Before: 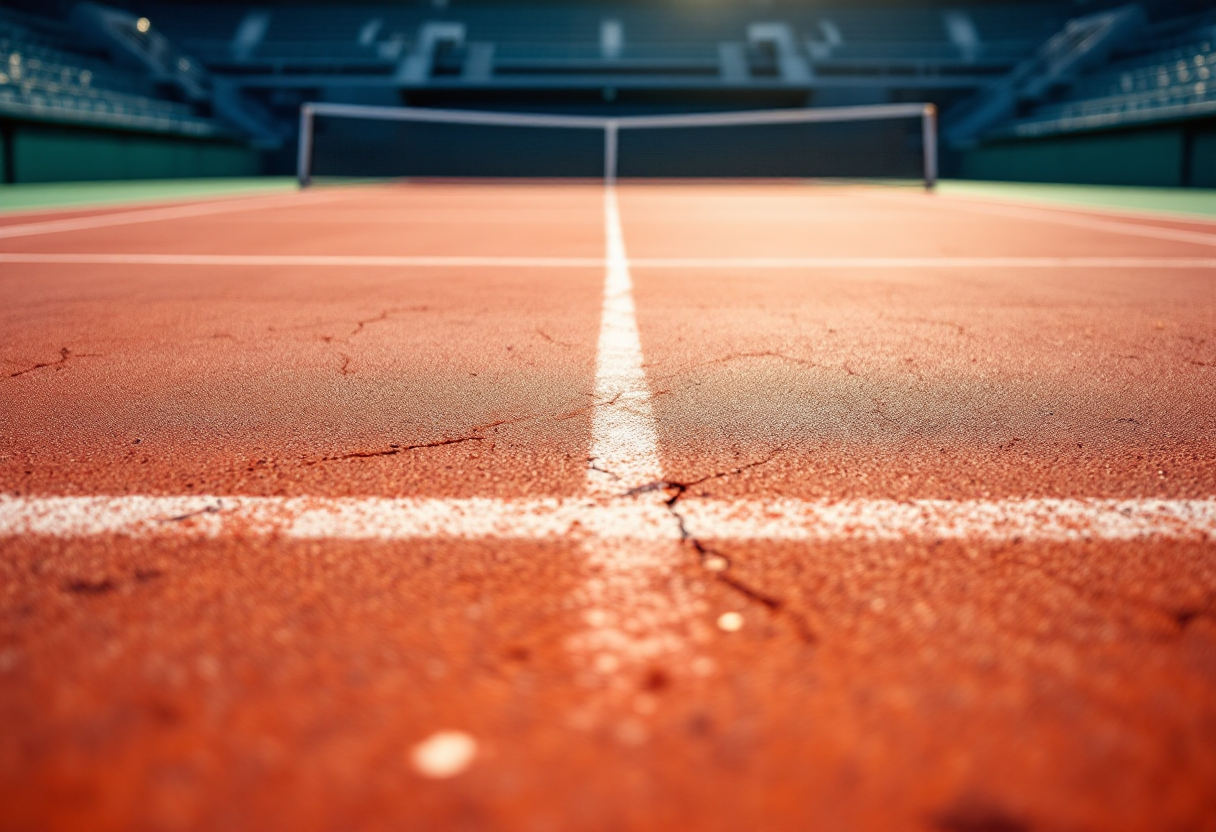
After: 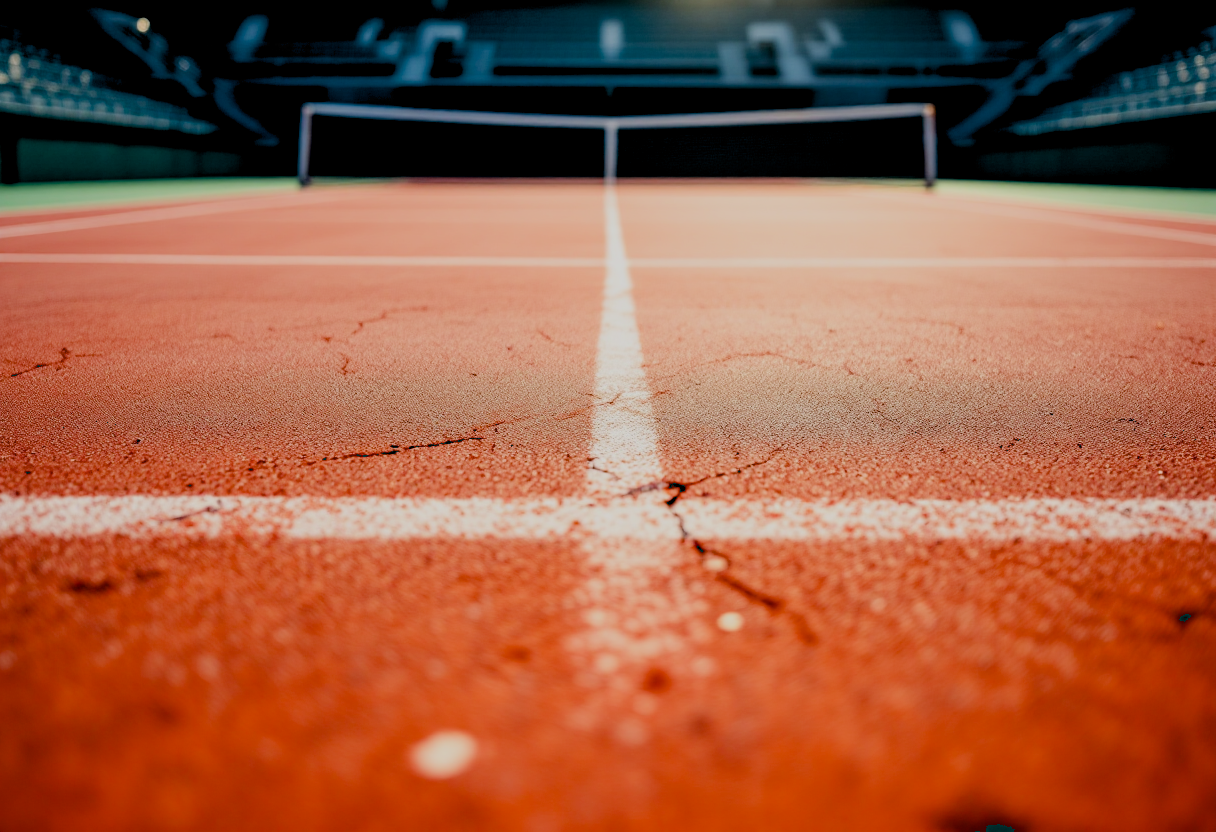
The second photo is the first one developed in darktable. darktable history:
exposure: black level correction 0.024, exposure 0.184 EV, compensate highlight preservation false
filmic rgb: black relative exposure -6.95 EV, white relative exposure 5.6 EV, hardness 2.85, iterations of high-quality reconstruction 0
